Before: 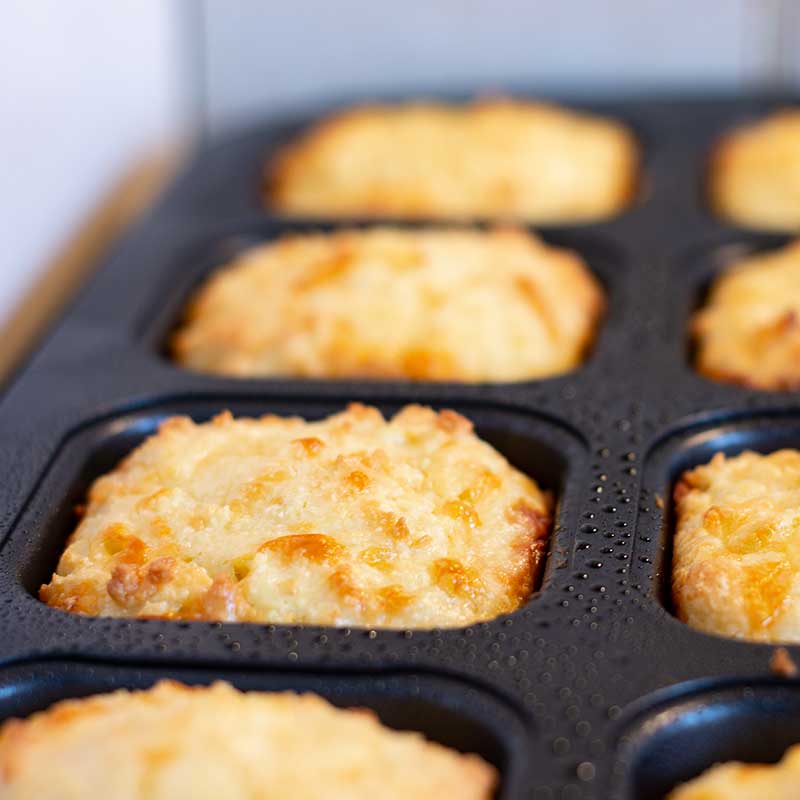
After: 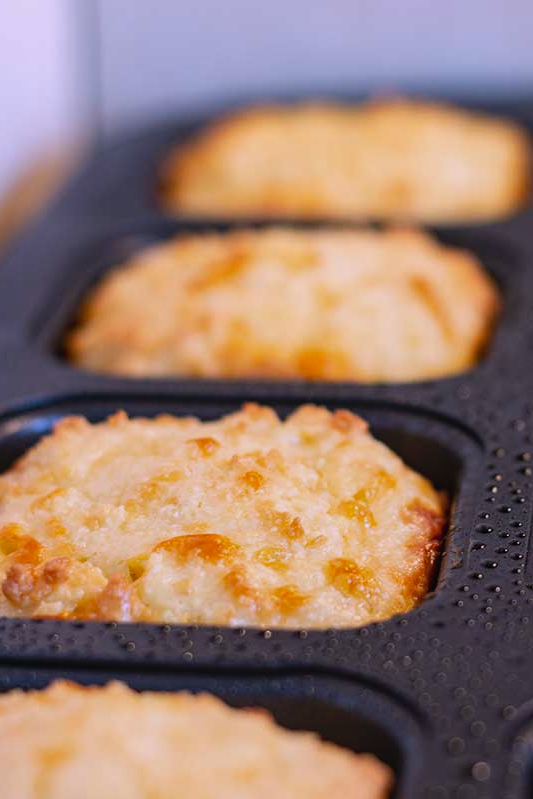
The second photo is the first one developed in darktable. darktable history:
local contrast: detail 110%
white balance: red 1.066, blue 1.119
crop and rotate: left 13.342%, right 19.991%
exposure: exposure -0.36 EV, compensate highlight preservation false
